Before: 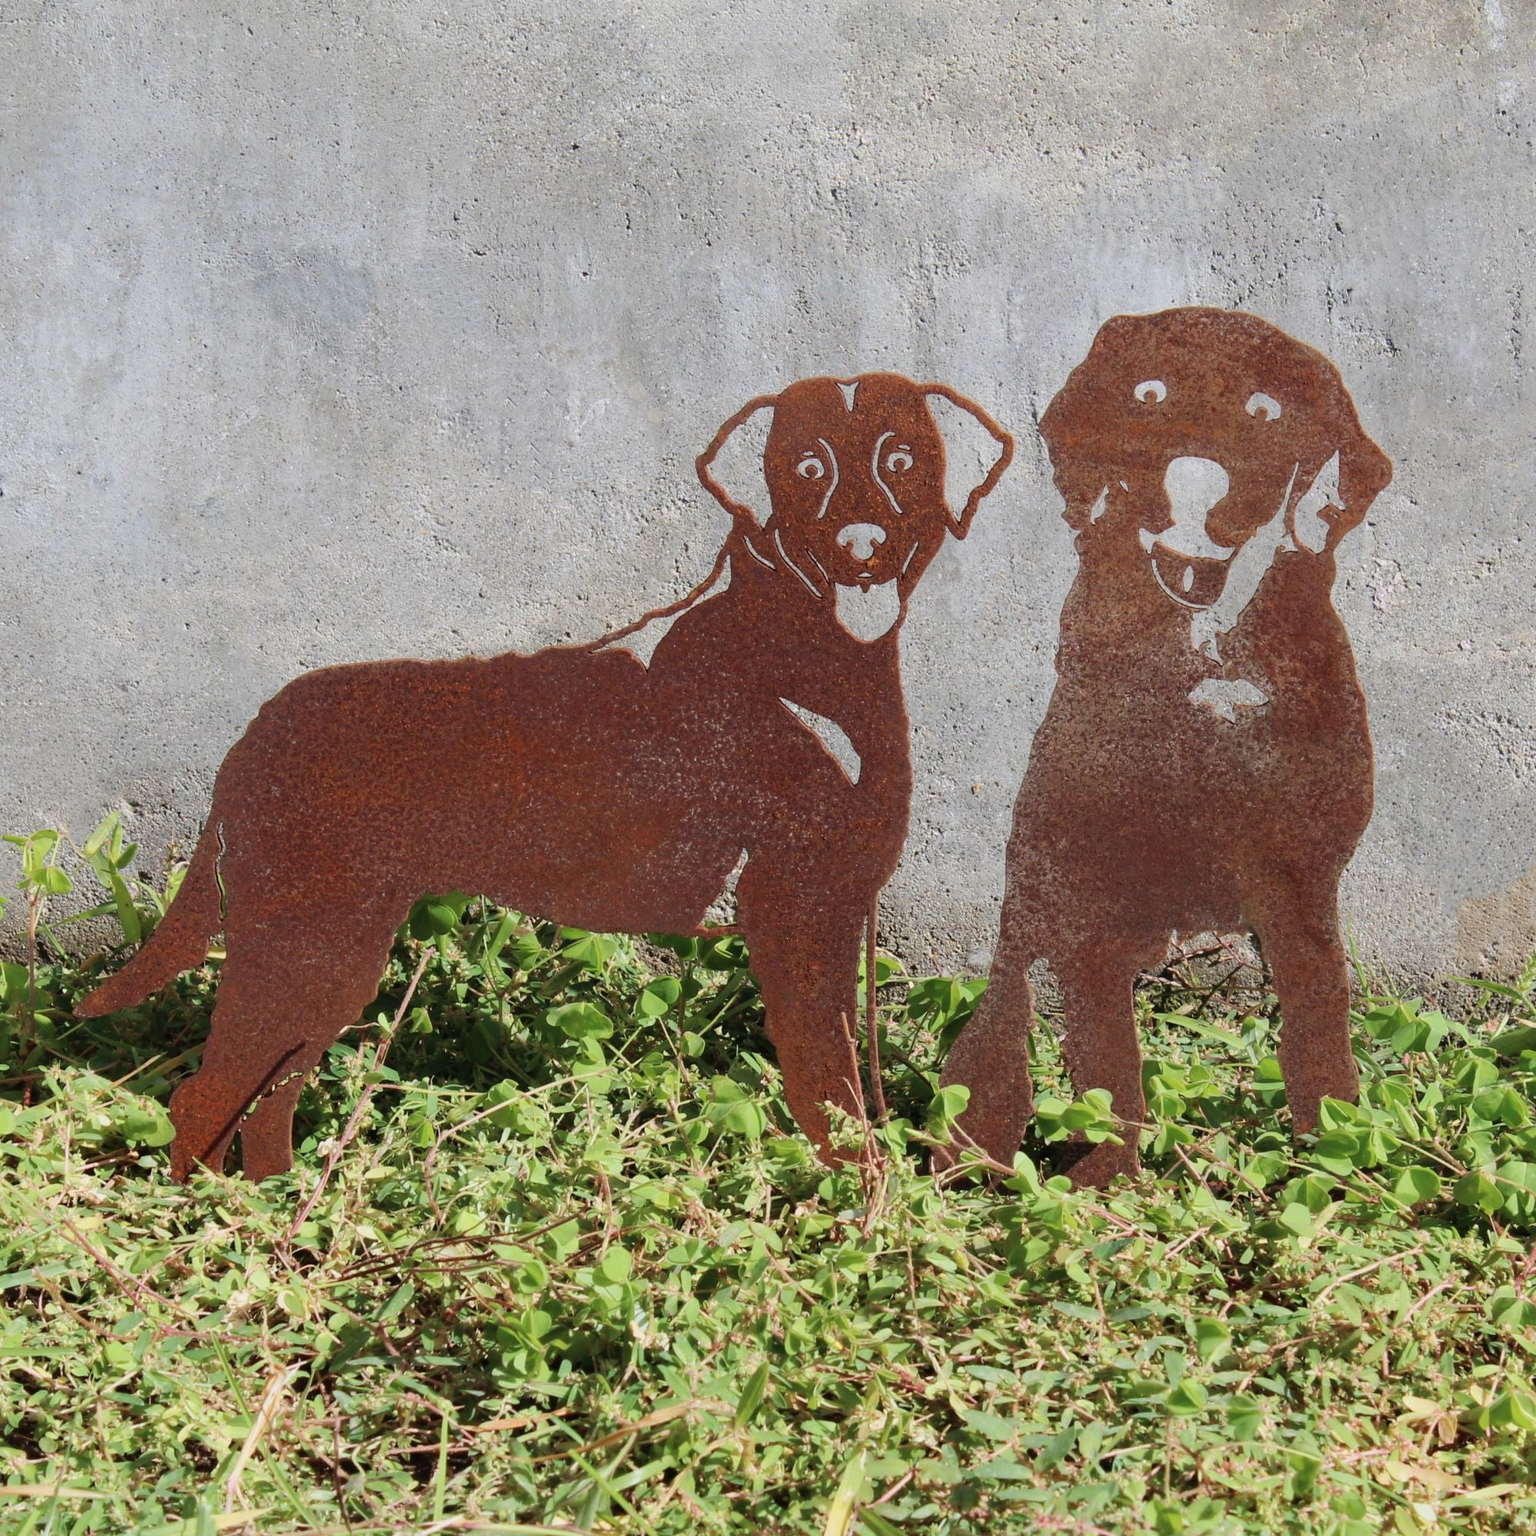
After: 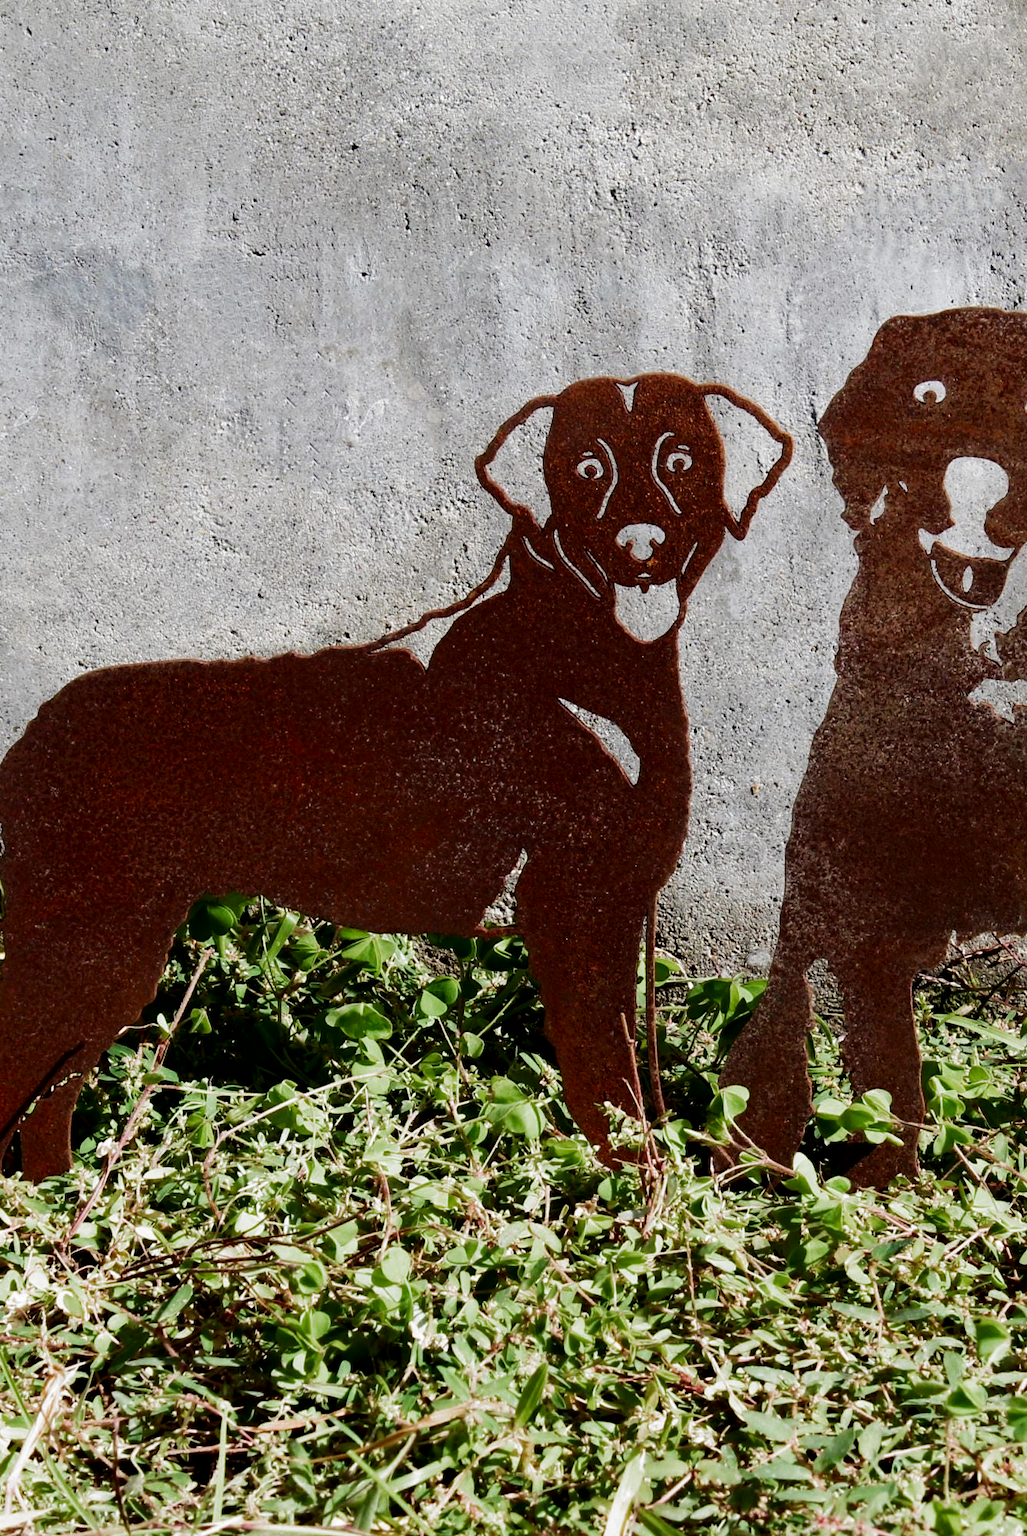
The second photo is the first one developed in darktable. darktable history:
contrast brightness saturation: contrast 0.135, brightness -0.222, saturation 0.138
crop and rotate: left 14.433%, right 18.695%
filmic rgb: black relative exposure -8.22 EV, white relative exposure 2.2 EV, target white luminance 99.94%, hardness 7.09, latitude 75.19%, contrast 1.318, highlights saturation mix -1.81%, shadows ↔ highlights balance 30.68%, add noise in highlights 0.002, preserve chrominance luminance Y, color science v3 (2019), use custom middle-gray values true, contrast in highlights soft
